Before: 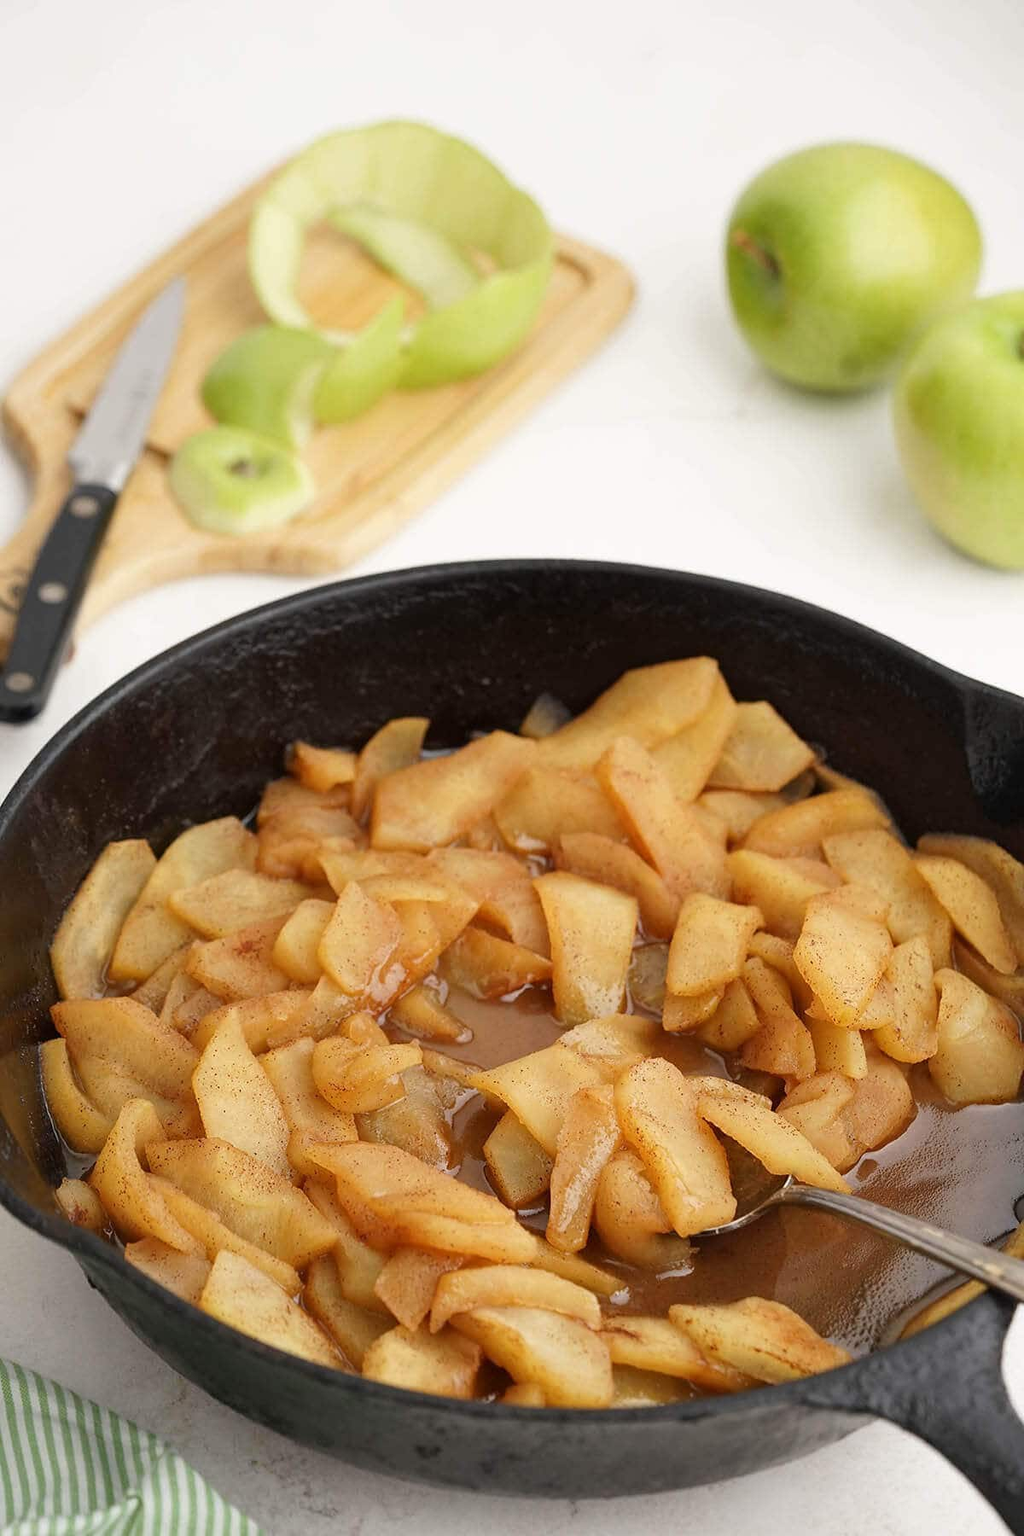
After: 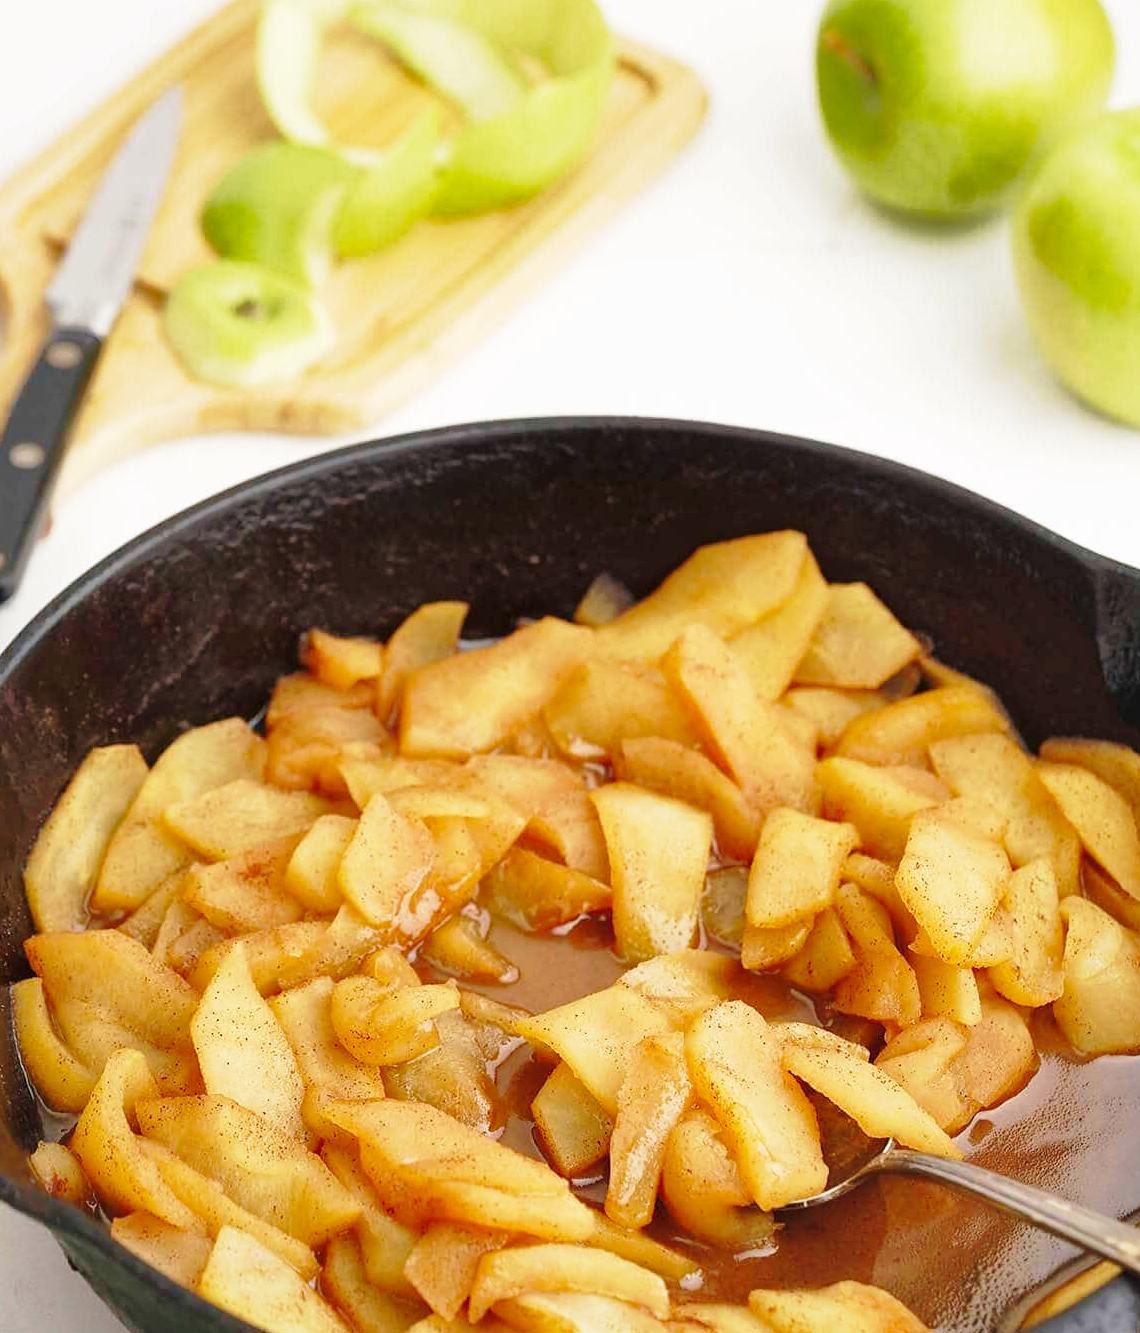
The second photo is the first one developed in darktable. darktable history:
base curve: curves: ch0 [(0, 0) (0.028, 0.03) (0.121, 0.232) (0.46, 0.748) (0.859, 0.968) (1, 1)], preserve colors none
shadows and highlights: on, module defaults
crop and rotate: left 2.991%, top 13.302%, right 1.981%, bottom 12.636%
velvia: on, module defaults
